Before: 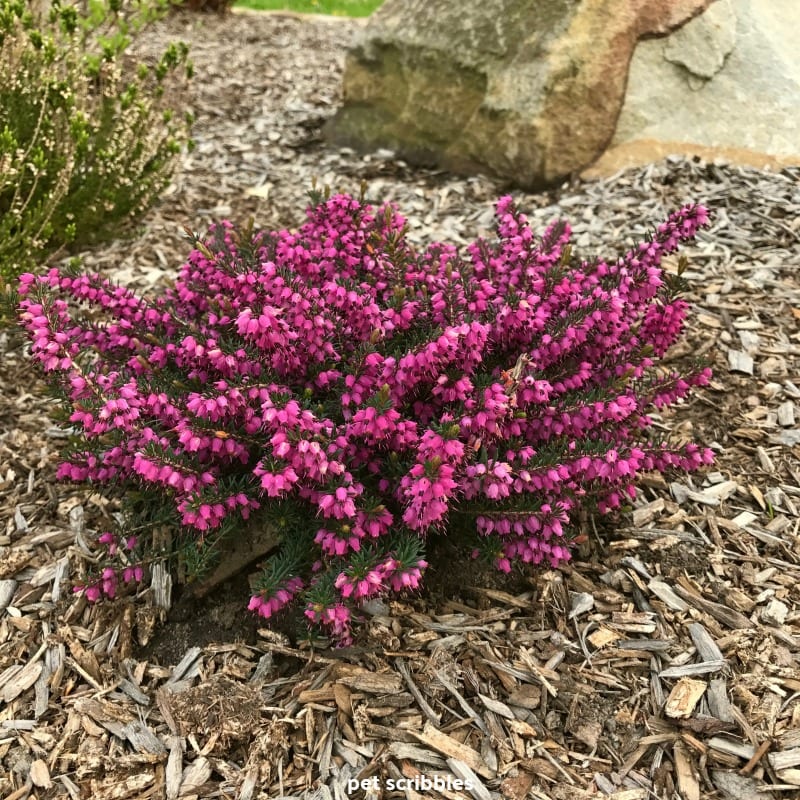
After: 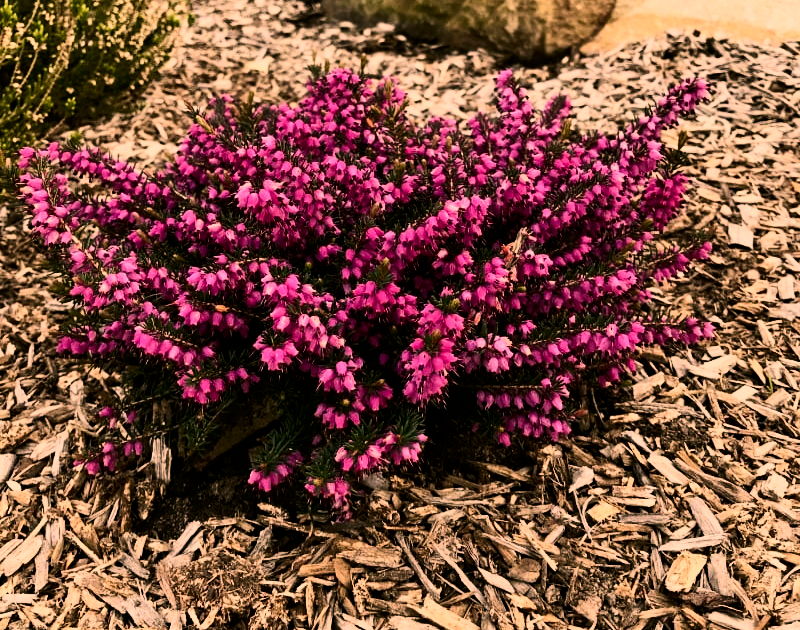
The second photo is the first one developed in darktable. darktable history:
filmic rgb: black relative exposure -7.5 EV, white relative exposure 5 EV, hardness 3.34, contrast 1.297
contrast brightness saturation: contrast 0.274
crop and rotate: top 15.854%, bottom 5.373%
color correction: highlights a* 20.9, highlights b* 19.62
